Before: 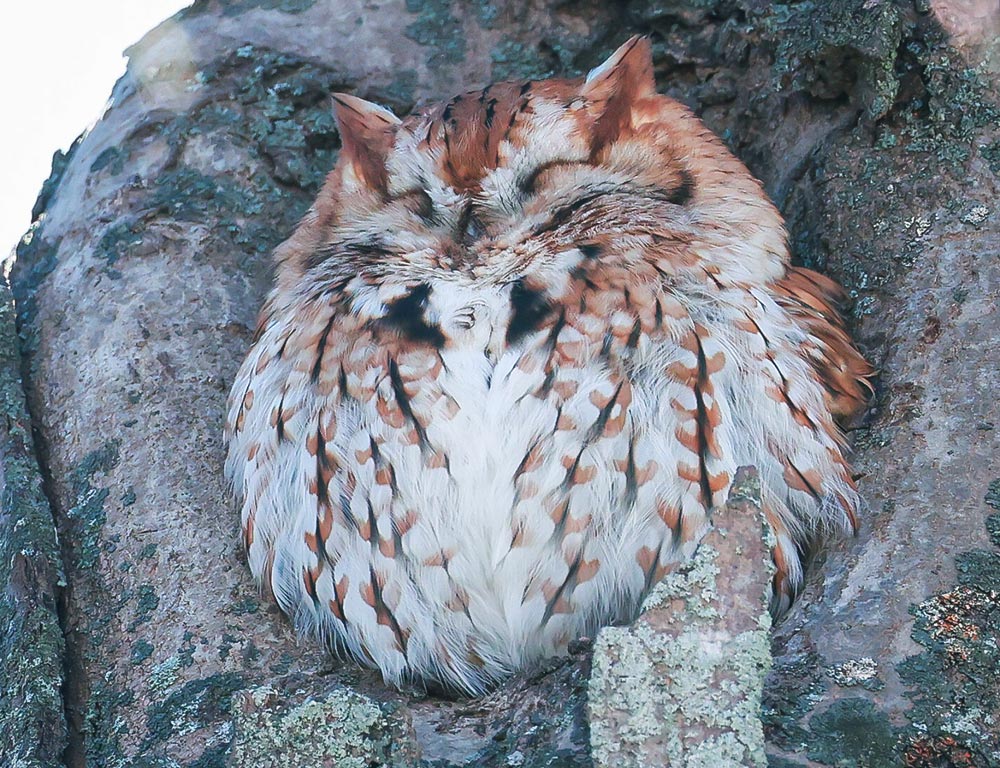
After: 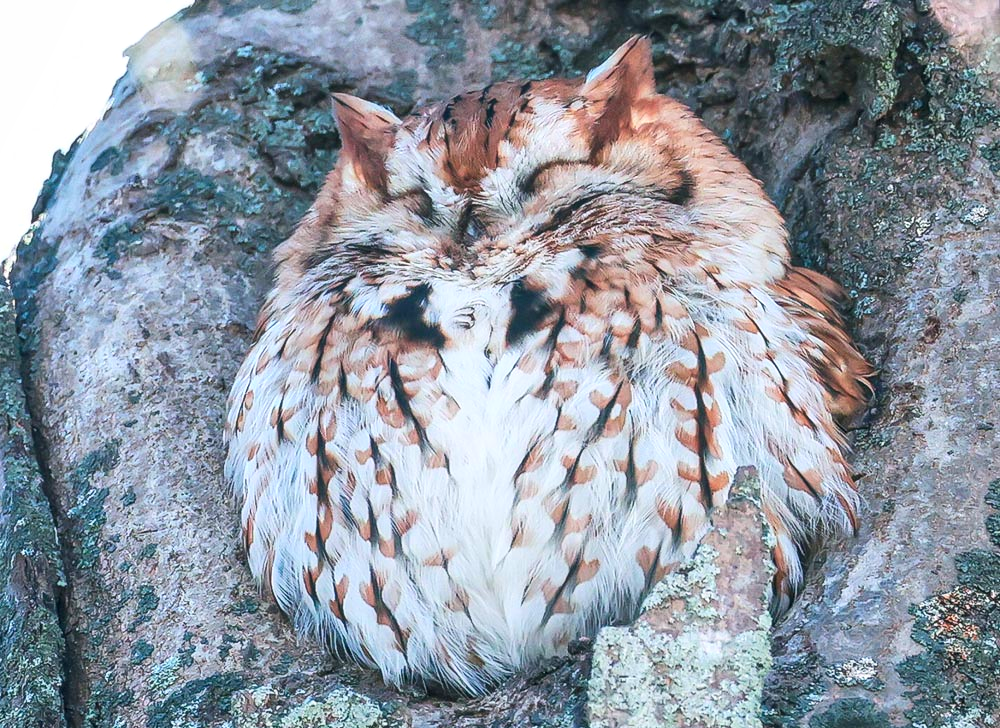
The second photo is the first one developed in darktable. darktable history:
shadows and highlights: shadows 29.72, highlights -30.47, low approximation 0.01, soften with gaussian
exposure: exposure -0.011 EV, compensate exposure bias true, compensate highlight preservation false
local contrast: on, module defaults
crop and rotate: top 0.012%, bottom 5.111%
color zones: curves: ch1 [(0, 0.469) (0.01, 0.469) (0.12, 0.446) (0.248, 0.469) (0.5, 0.5) (0.748, 0.5) (0.99, 0.469) (1, 0.469)]
contrast brightness saturation: contrast 0.199, brightness 0.163, saturation 0.216
tone equalizer: -7 EV 0.11 EV, edges refinement/feathering 500, mask exposure compensation -1.57 EV, preserve details no
